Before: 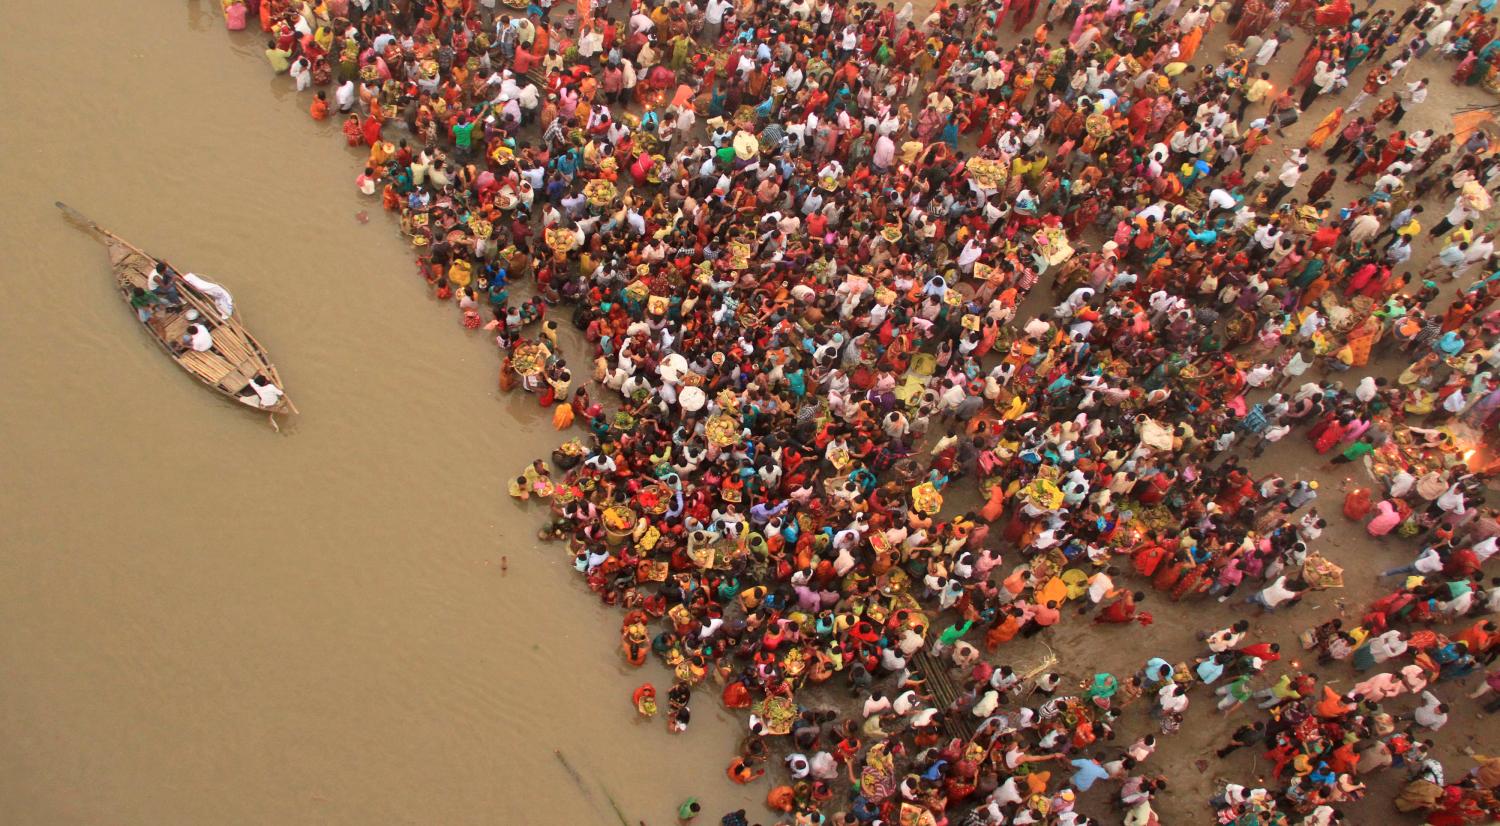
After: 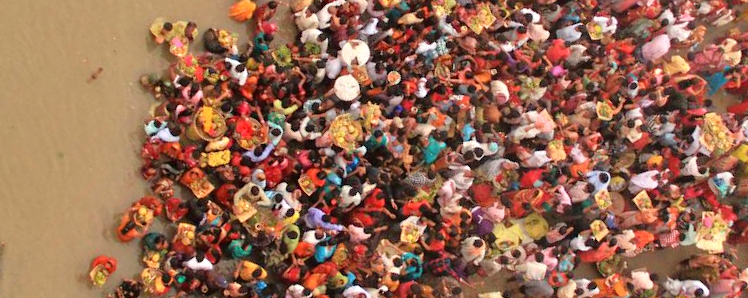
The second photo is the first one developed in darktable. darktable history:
tone equalizer: -8 EV 0.026 EV, -7 EV -0.023 EV, -6 EV 0.041 EV, -5 EV 0.04 EV, -4 EV 0.314 EV, -3 EV 0.665 EV, -2 EV 0.558 EV, -1 EV 0.178 EV, +0 EV 0.047 EV
crop and rotate: angle -44.64°, top 16.641%, right 0.863%, bottom 11.649%
